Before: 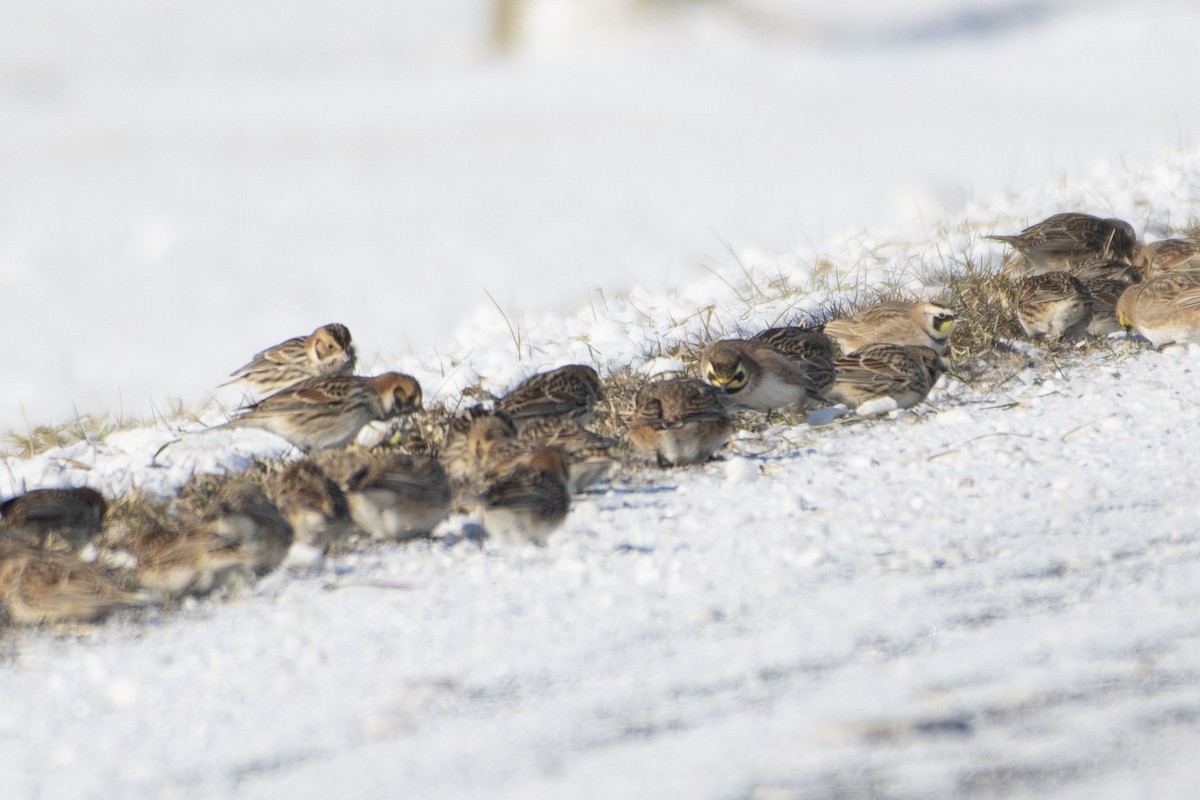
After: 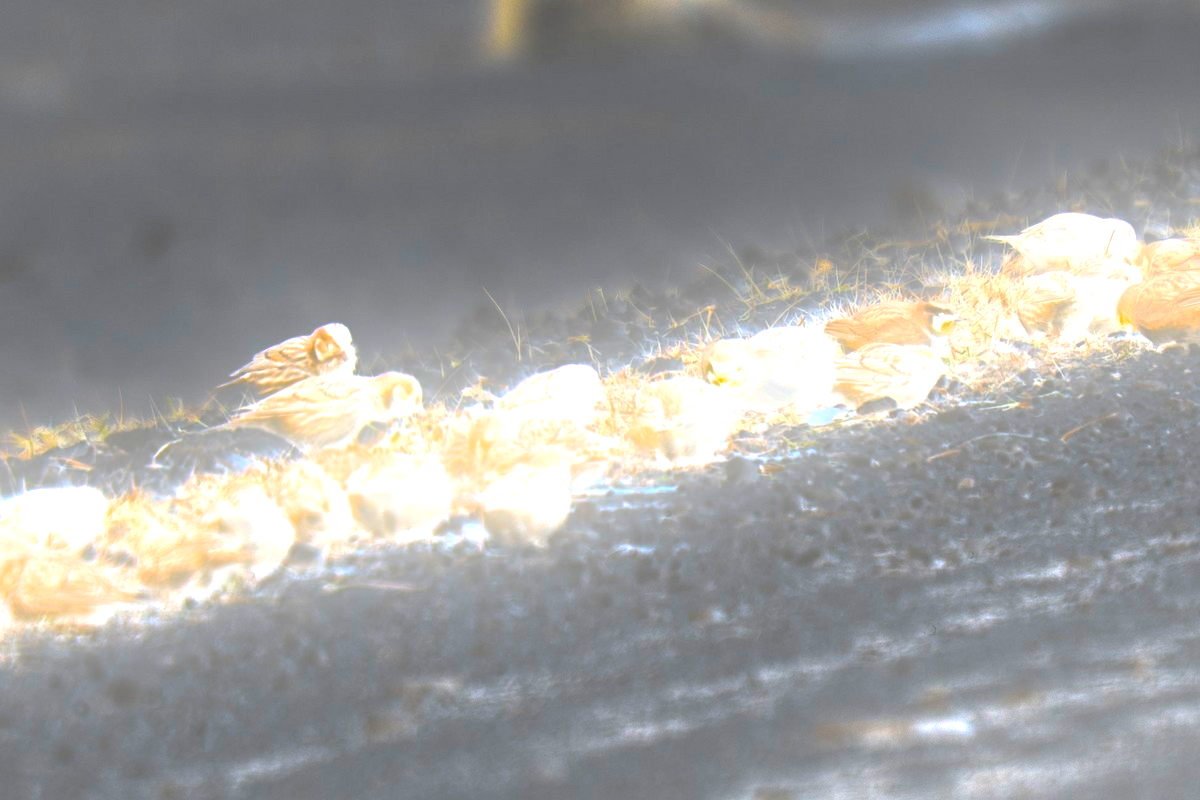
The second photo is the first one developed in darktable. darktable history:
exposure: exposure 2.207 EV, compensate highlight preservation false
bloom: threshold 82.5%, strength 16.25%
